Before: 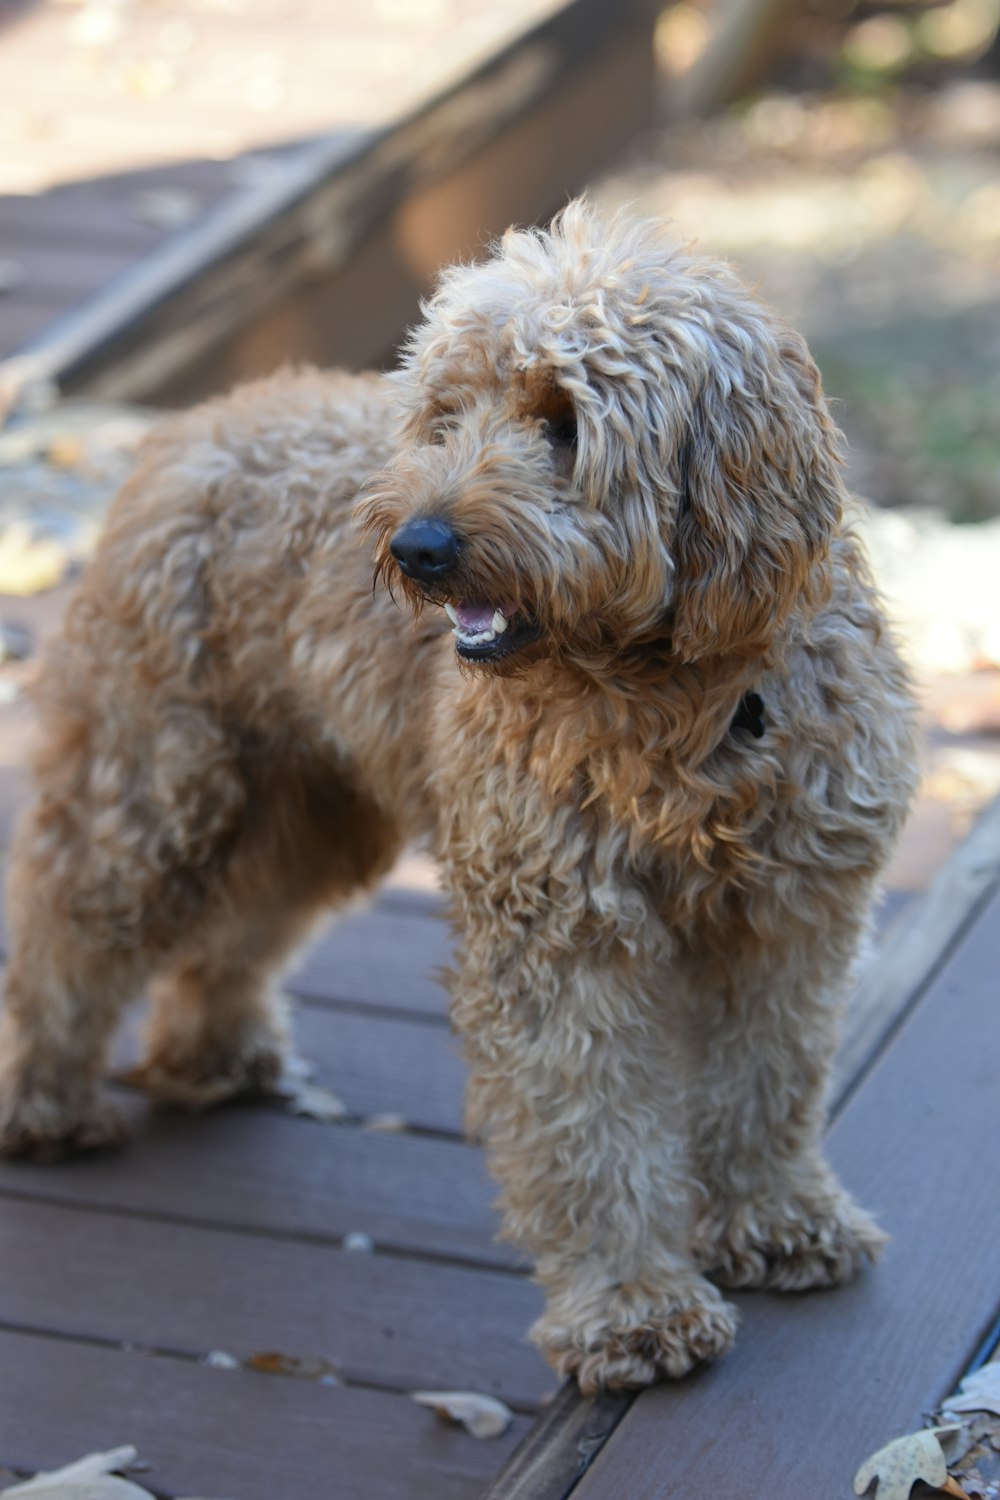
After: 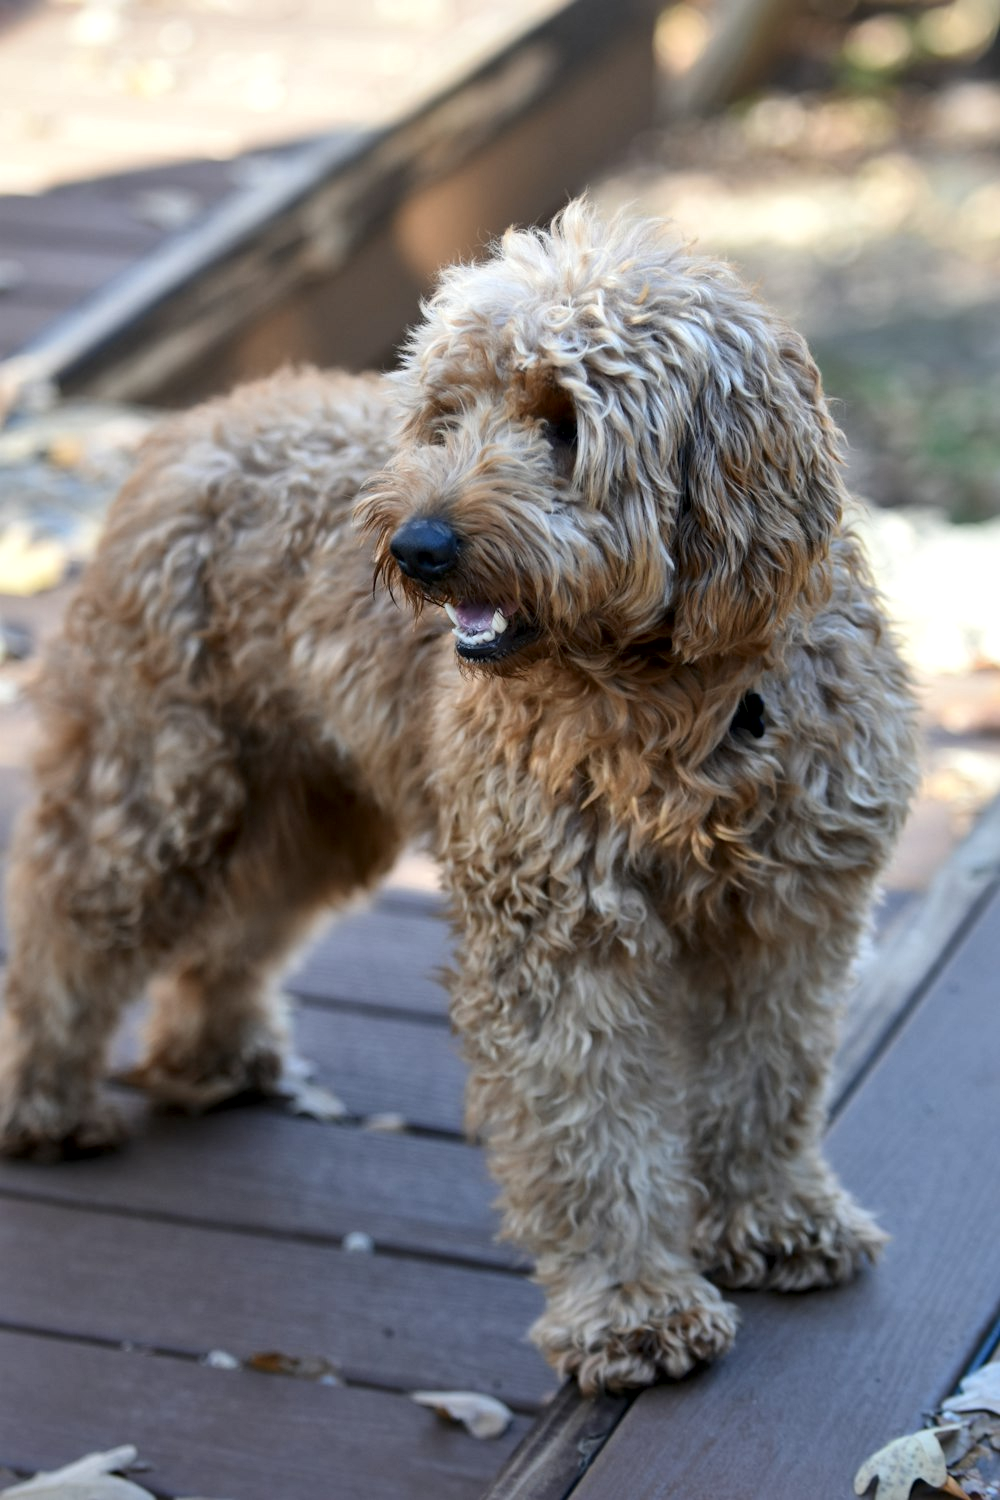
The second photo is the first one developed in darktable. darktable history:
local contrast: mode bilateral grid, contrast 25, coarseness 48, detail 152%, midtone range 0.2
